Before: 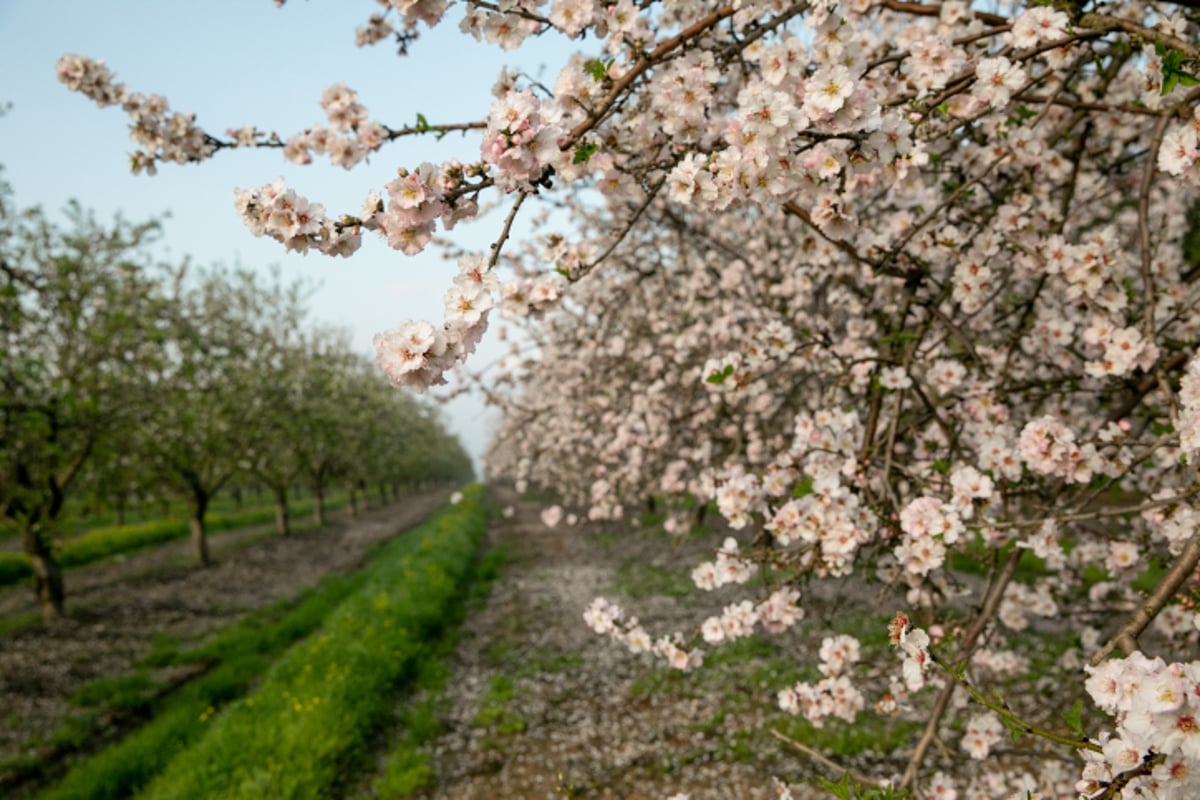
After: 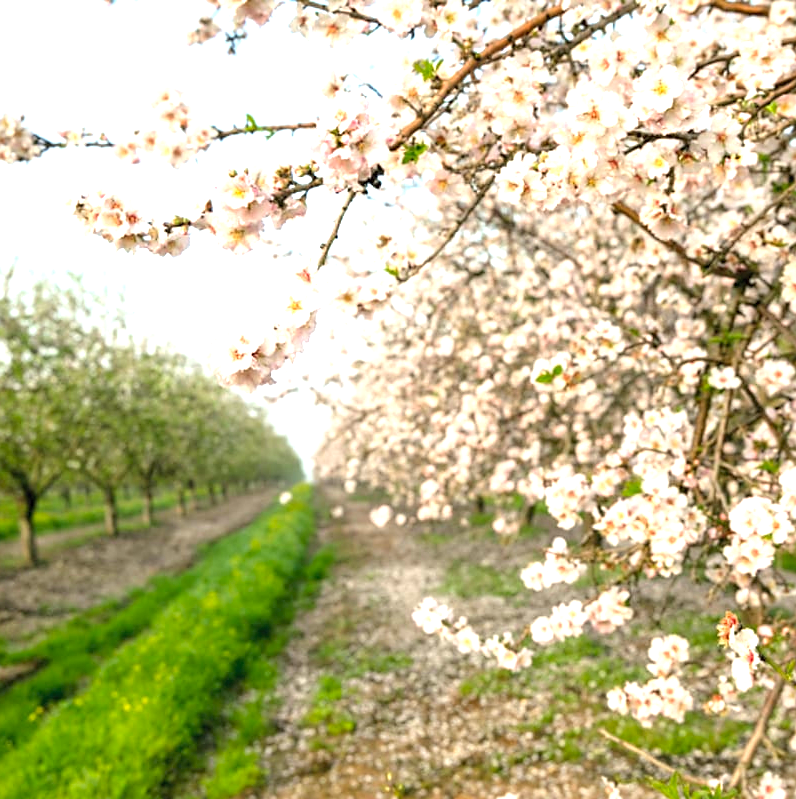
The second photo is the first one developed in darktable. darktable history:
contrast brightness saturation: brightness 0.088, saturation 0.19
crop and rotate: left 14.312%, right 19.273%
sharpen: radius 1.607, amount 0.363, threshold 1.499
exposure: black level correction 0, exposure 1.384 EV, compensate highlight preservation false
